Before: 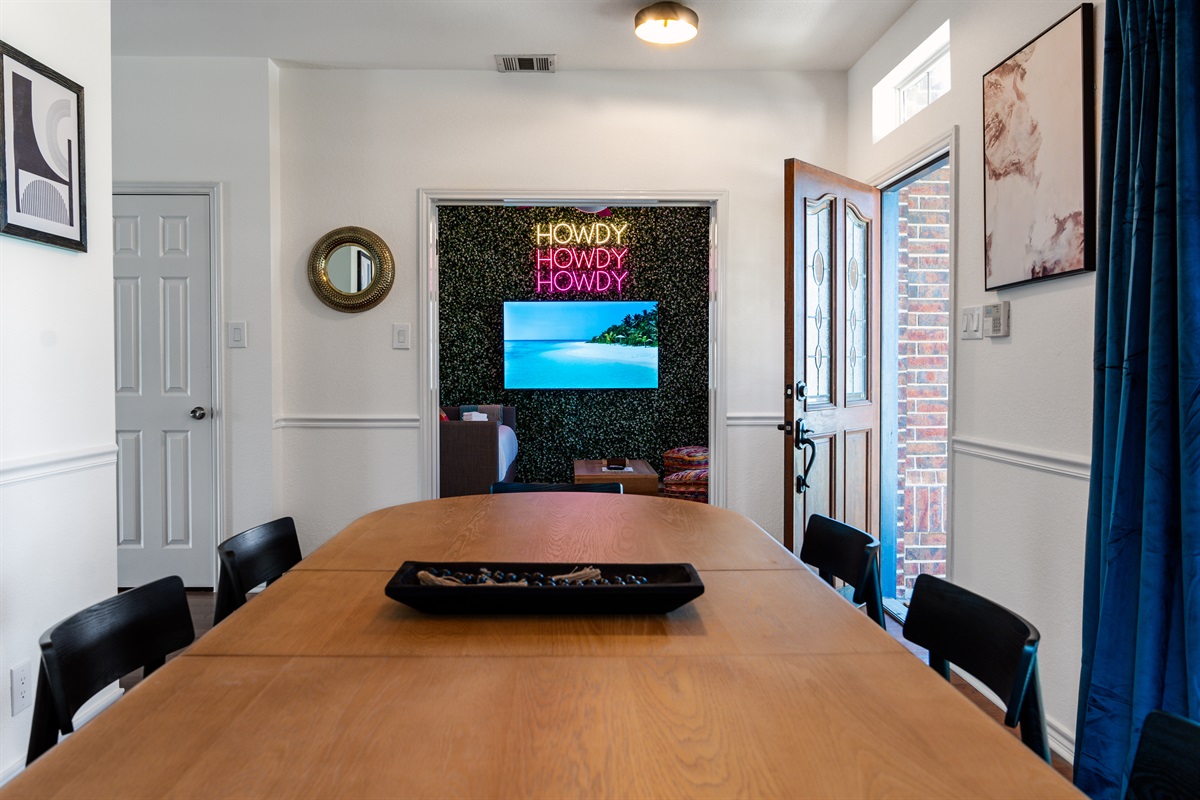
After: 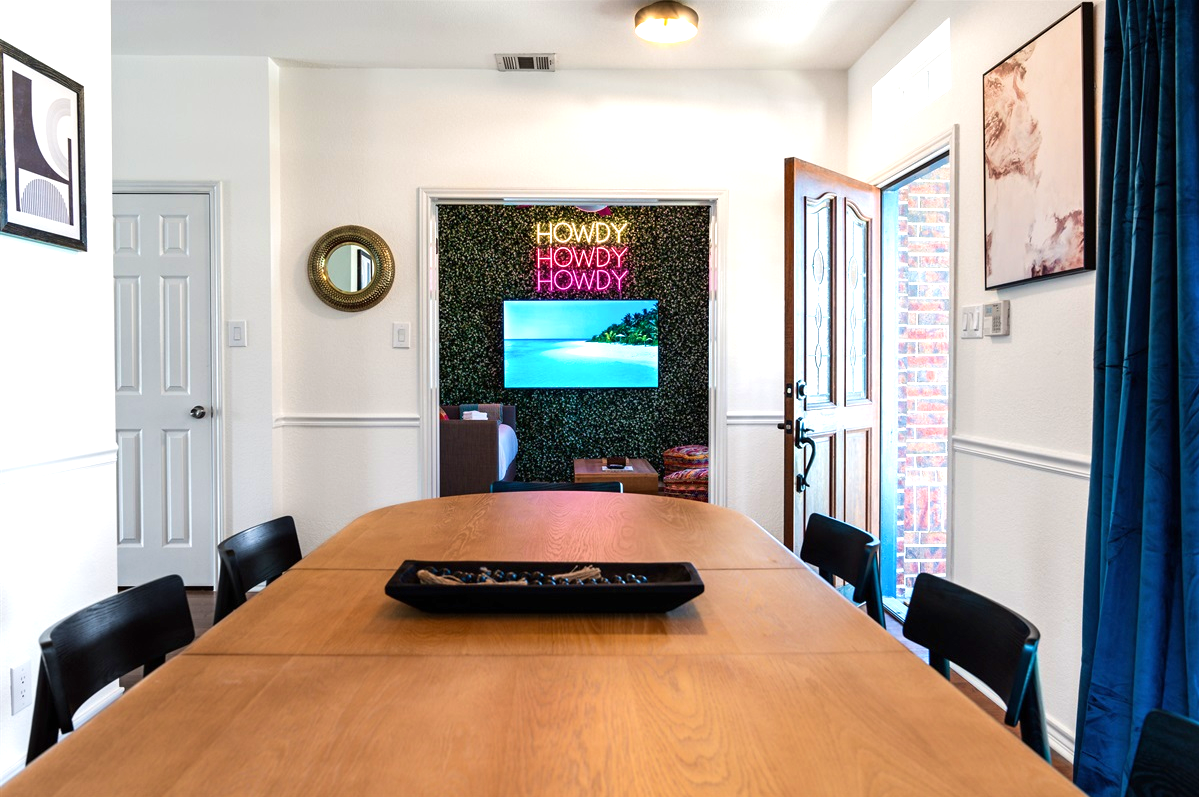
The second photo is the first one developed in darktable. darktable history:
velvia: on, module defaults
crop: top 0.133%, bottom 0.203%
exposure: black level correction 0, exposure 0.691 EV, compensate exposure bias true, compensate highlight preservation false
